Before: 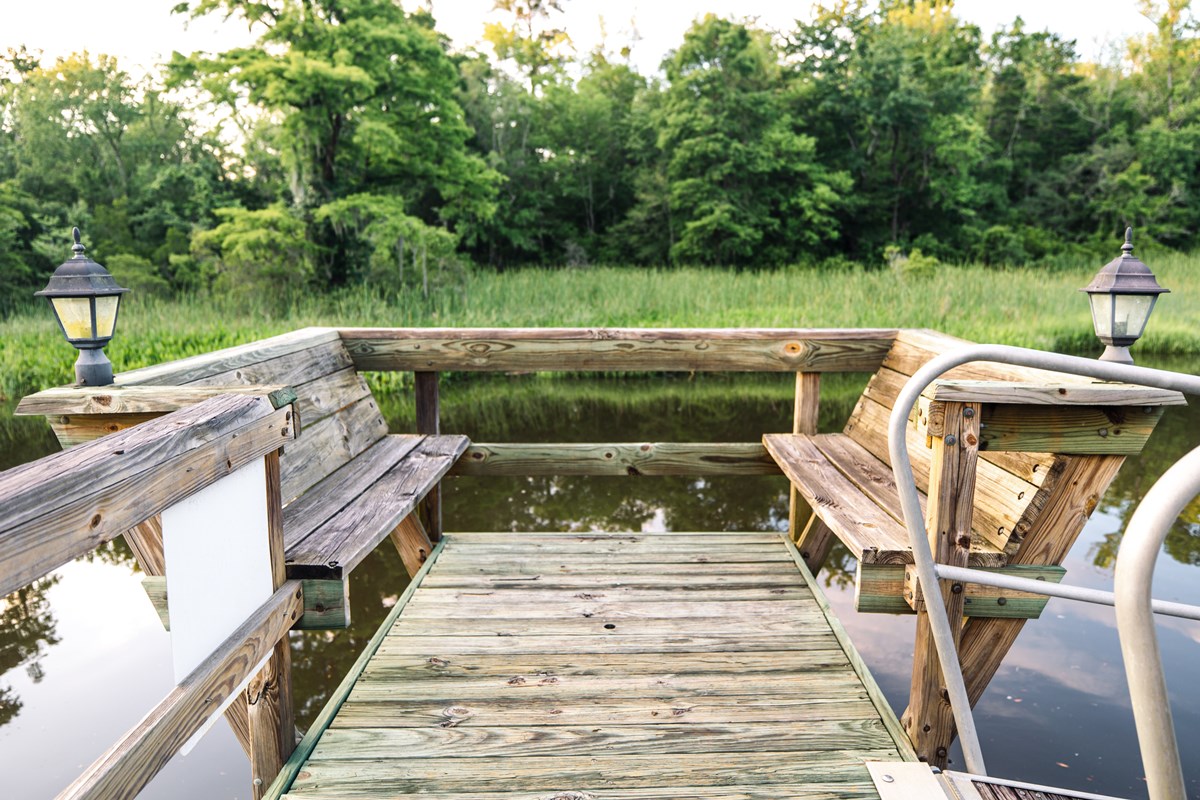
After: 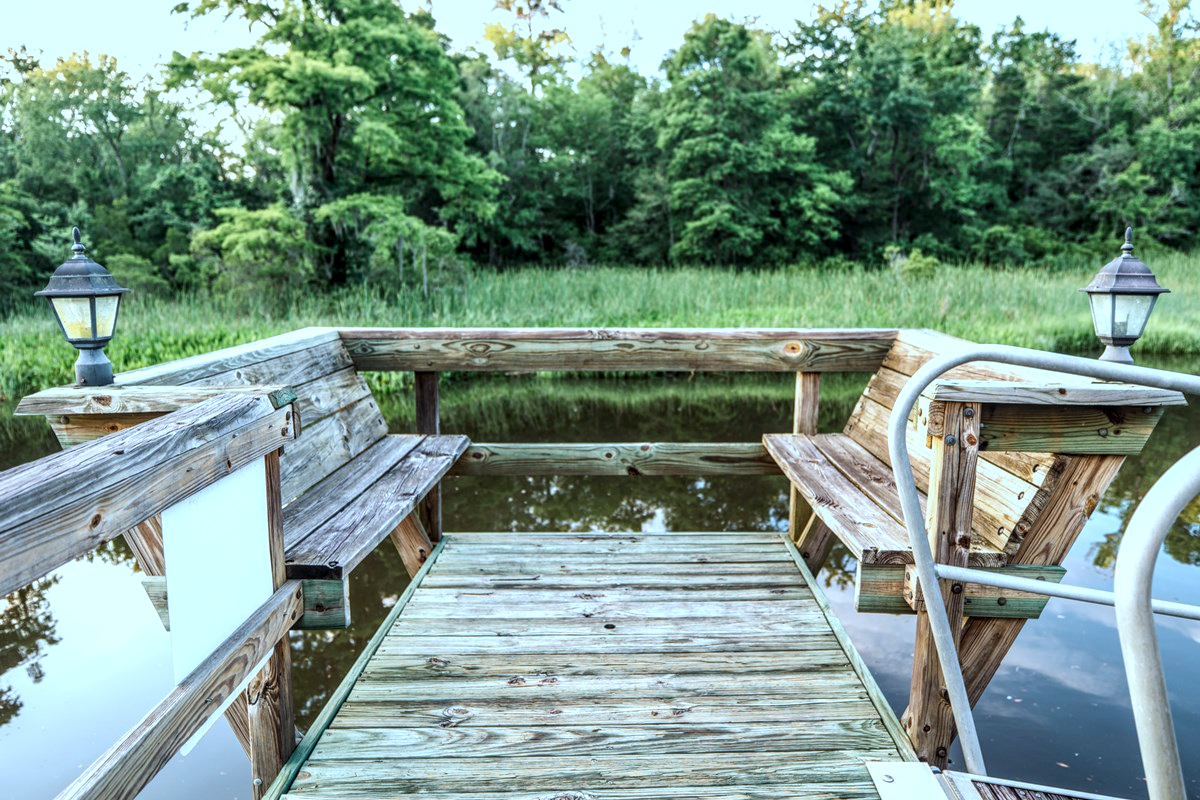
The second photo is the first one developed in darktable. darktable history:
local contrast: highlights 61%, detail 143%, midtone range 0.428
color correction: highlights a* -10.69, highlights b* -19.19
